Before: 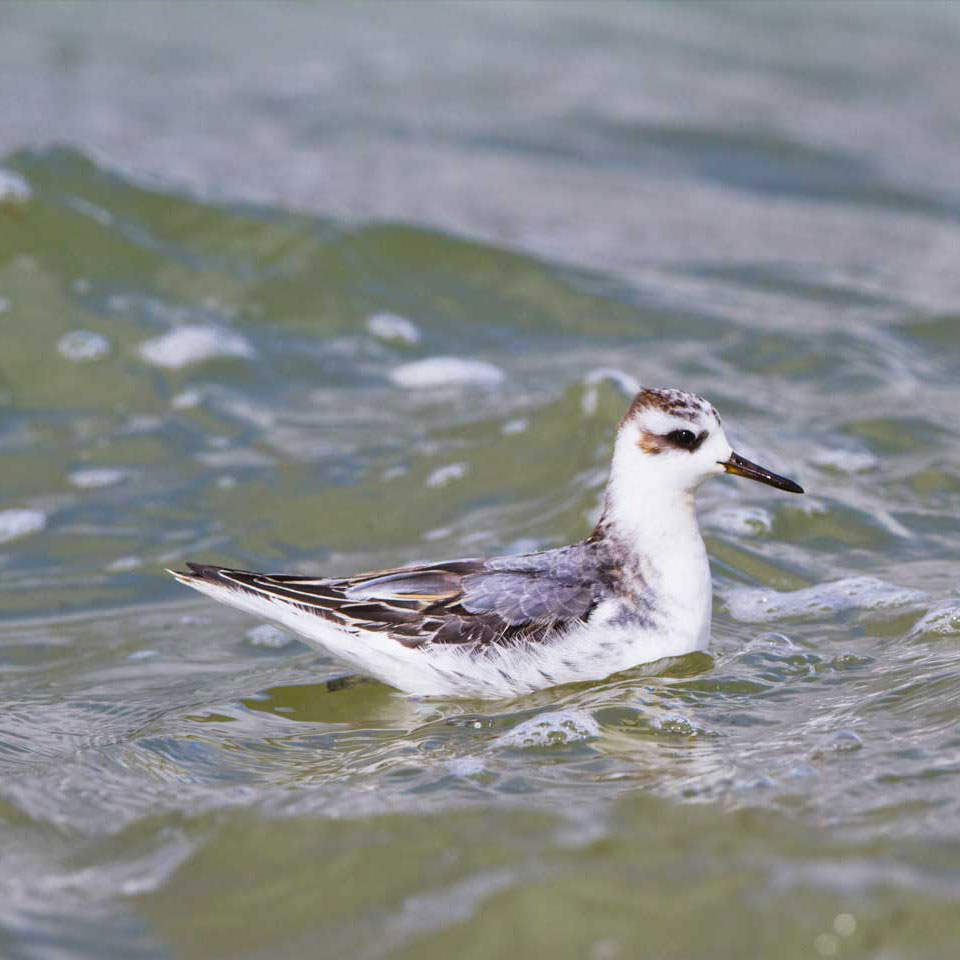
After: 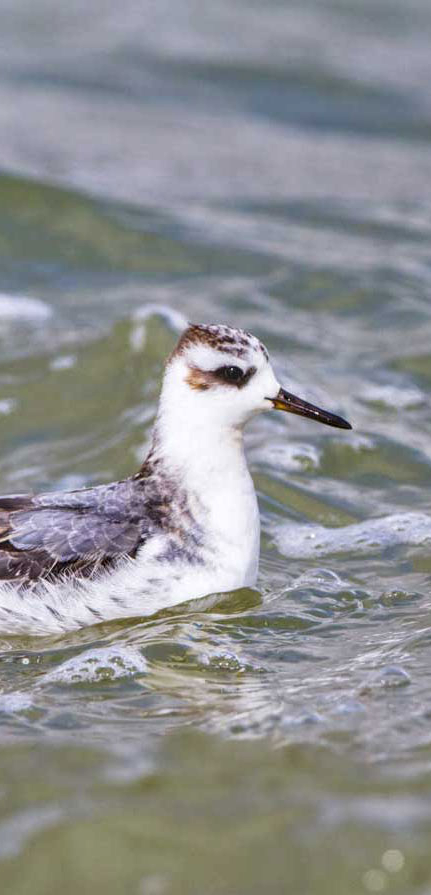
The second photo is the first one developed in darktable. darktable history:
crop: left 47.158%, top 6.718%, right 7.94%
local contrast: on, module defaults
